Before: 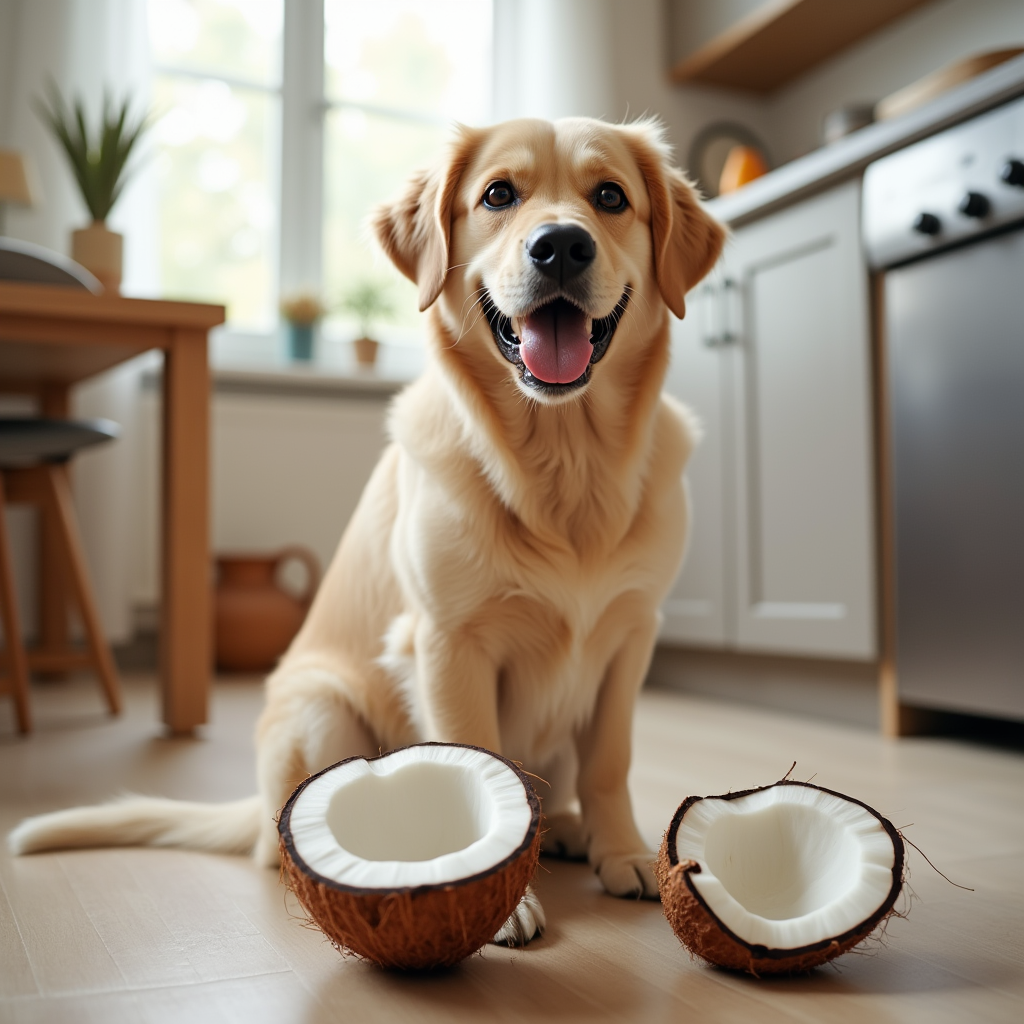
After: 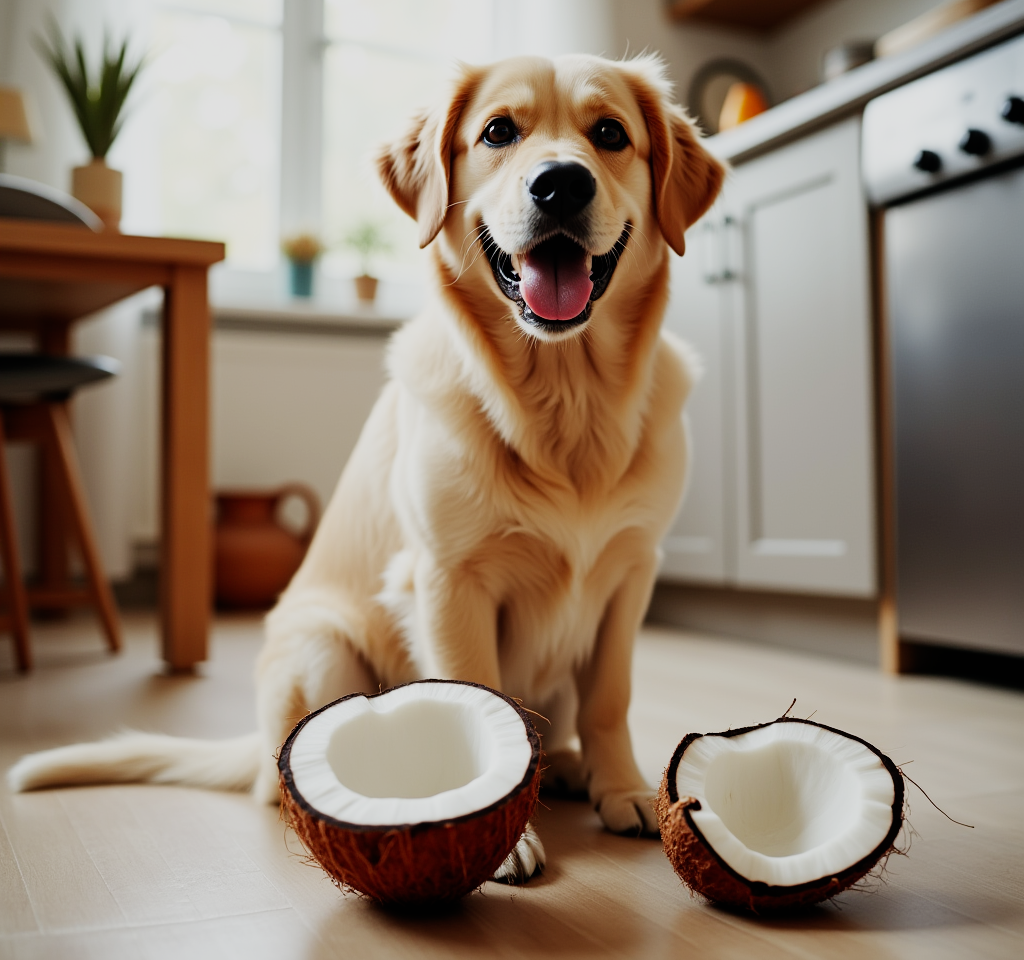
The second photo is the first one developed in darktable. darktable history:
sigmoid: contrast 1.7, skew -0.2, preserve hue 0%, red attenuation 0.1, red rotation 0.035, green attenuation 0.1, green rotation -0.017, blue attenuation 0.15, blue rotation -0.052, base primaries Rec2020
crop and rotate: top 6.25%
